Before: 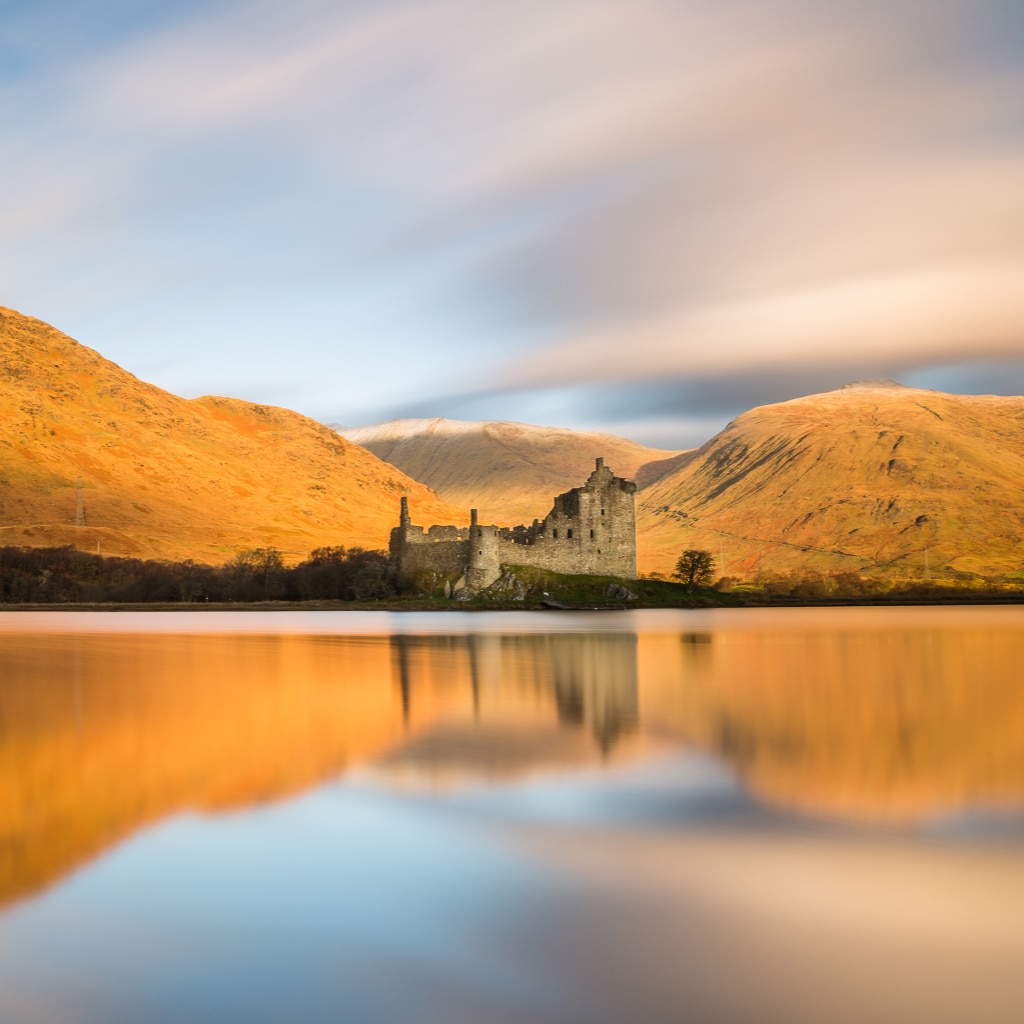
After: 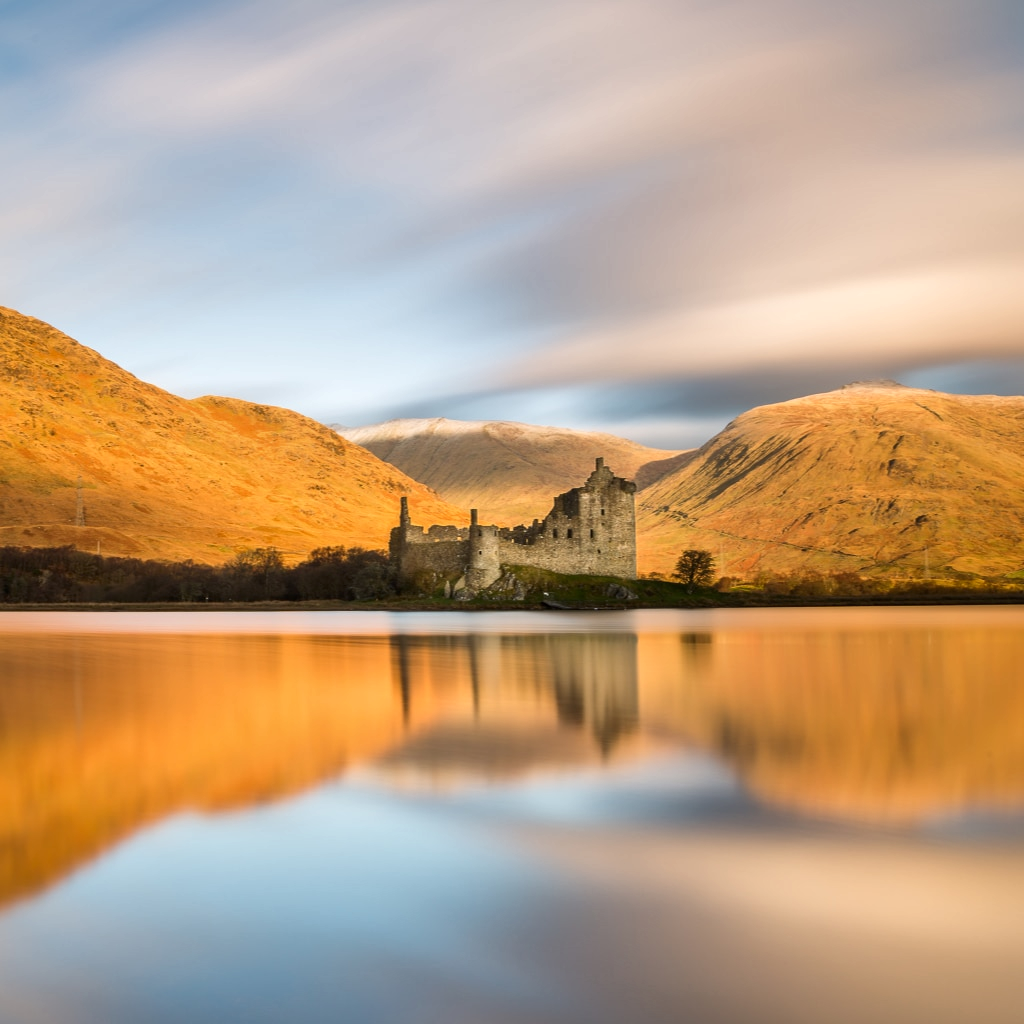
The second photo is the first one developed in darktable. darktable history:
local contrast: mode bilateral grid, contrast 19, coarseness 50, detail 128%, midtone range 0.2
shadows and highlights: shadows 36.29, highlights -26.92, soften with gaussian
